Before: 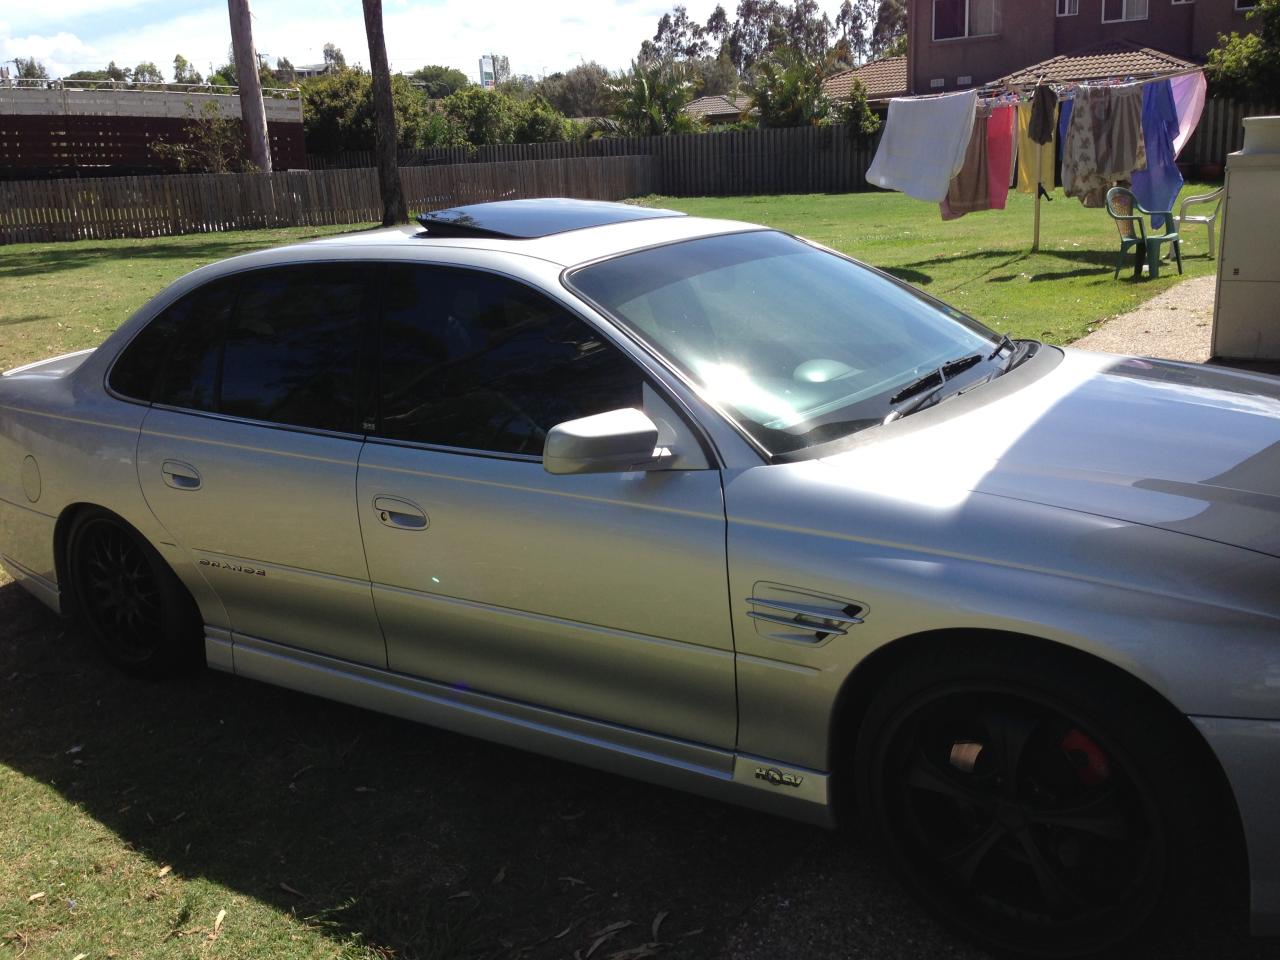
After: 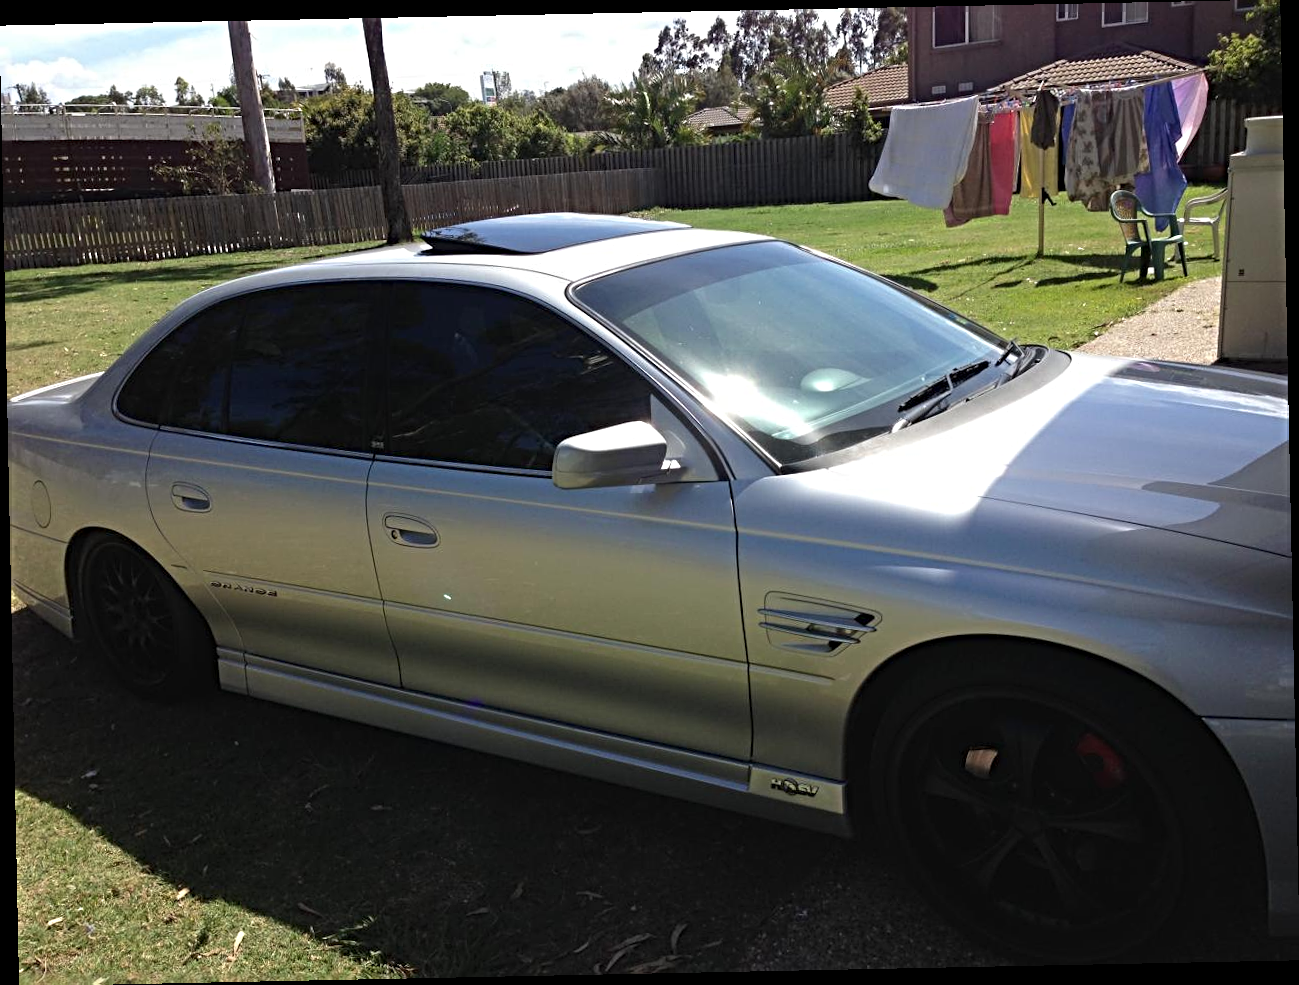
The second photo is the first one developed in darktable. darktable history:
rotate and perspective: rotation -1.17°, automatic cropping off
sharpen: radius 4.883
